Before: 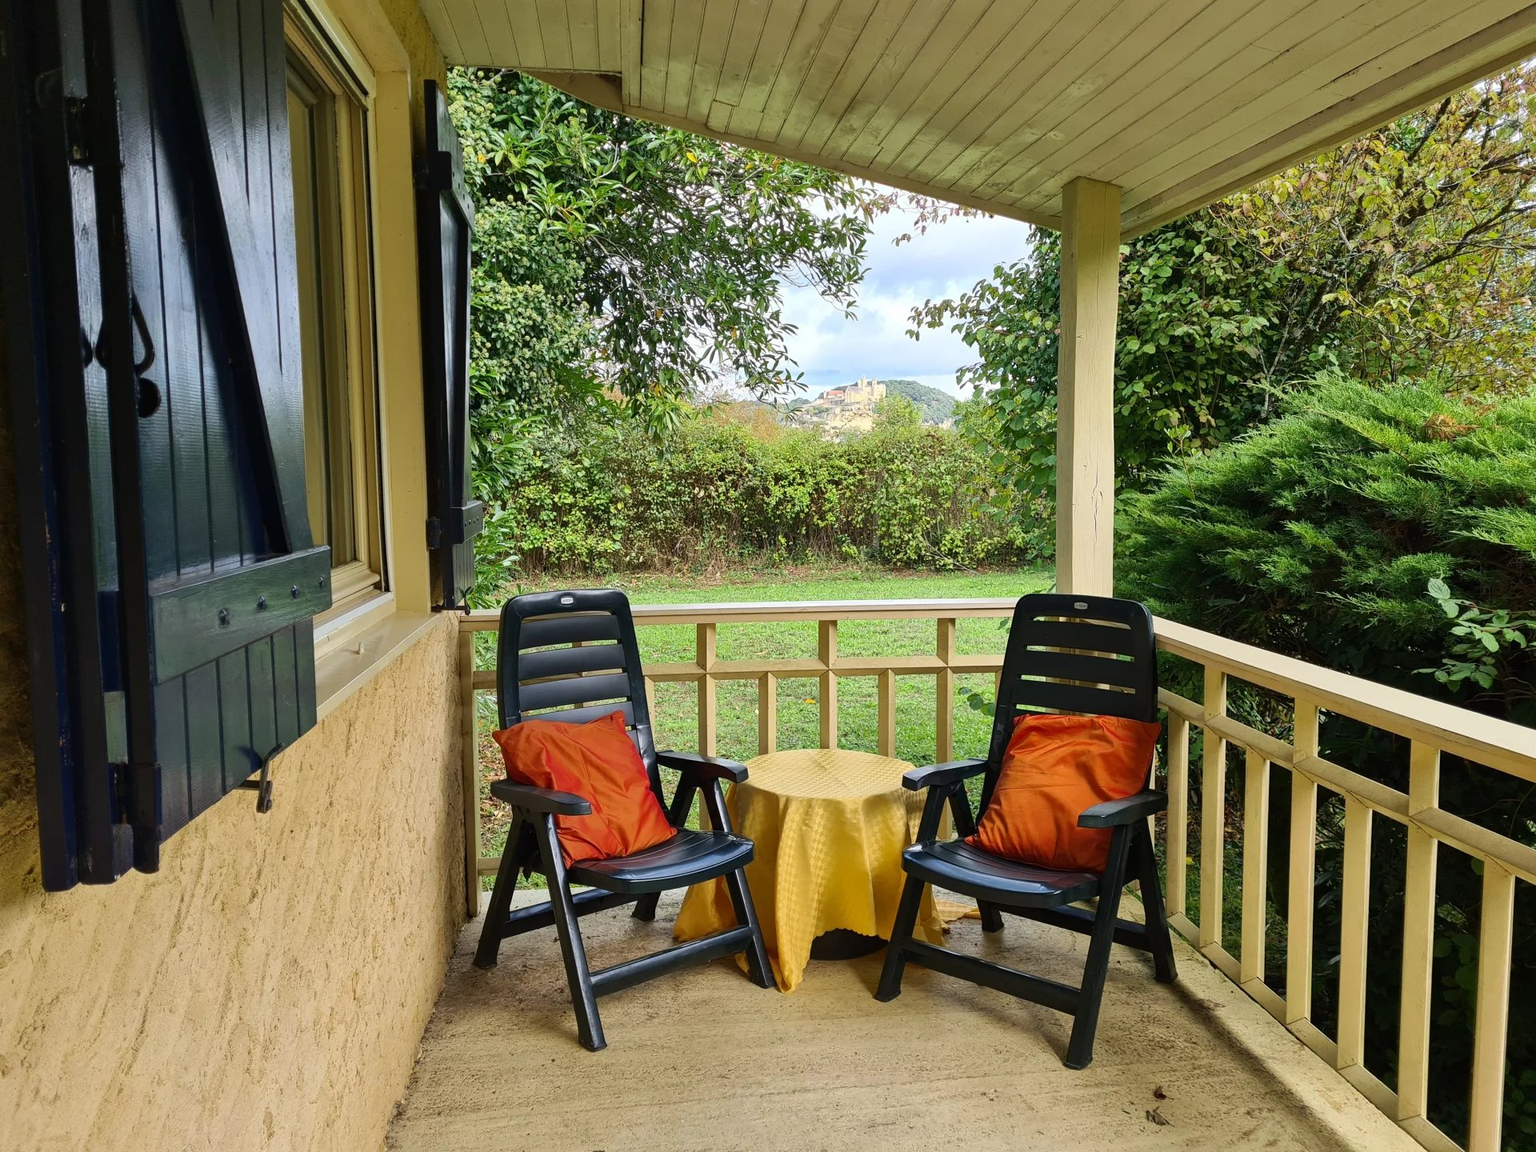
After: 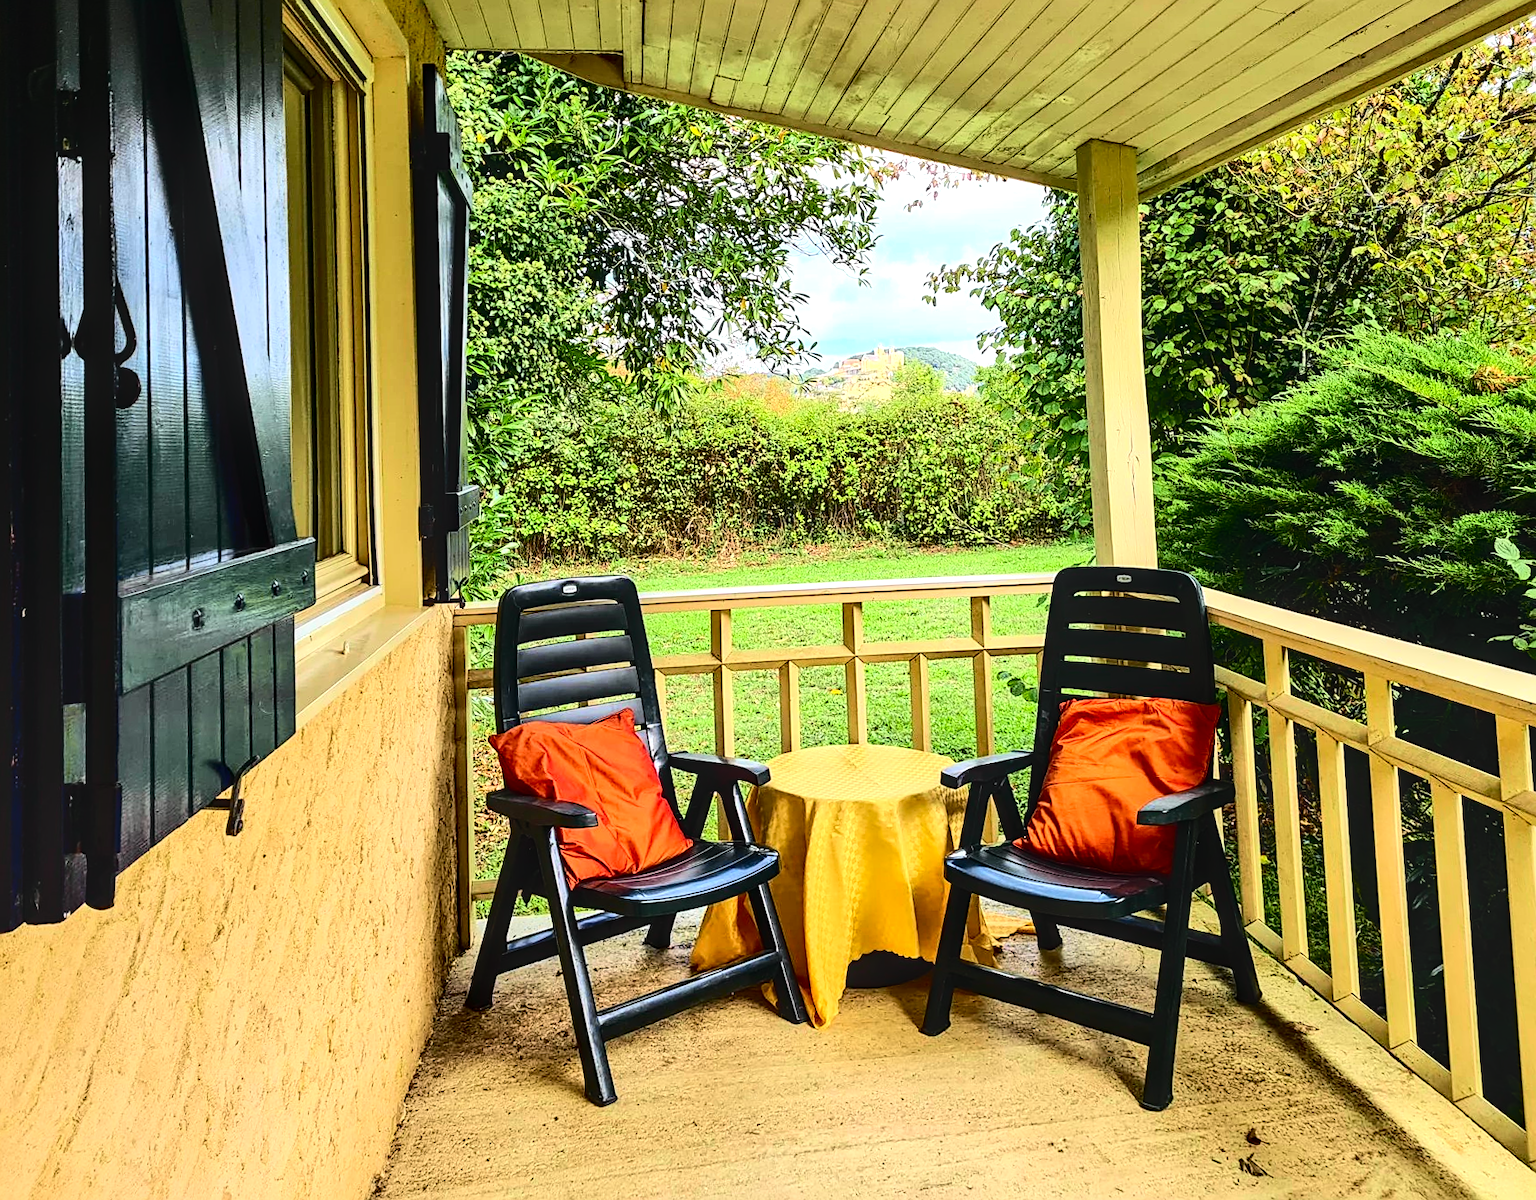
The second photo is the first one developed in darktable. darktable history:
sharpen: on, module defaults
tone curve: curves: ch0 [(0, 0.014) (0.12, 0.096) (0.386, 0.49) (0.54, 0.684) (0.751, 0.855) (0.89, 0.943) (0.998, 0.989)]; ch1 [(0, 0) (0.133, 0.099) (0.437, 0.41) (0.5, 0.5) (0.517, 0.536) (0.548, 0.575) (0.582, 0.631) (0.627, 0.688) (0.836, 0.868) (1, 1)]; ch2 [(0, 0) (0.374, 0.341) (0.456, 0.443) (0.478, 0.49) (0.501, 0.5) (0.528, 0.538) (0.55, 0.6) (0.572, 0.63) (0.702, 0.765) (1, 1)], color space Lab, independent channels, preserve colors none
exposure: black level correction 0.001, compensate highlight preservation false
local contrast: on, module defaults
tone equalizer: -8 EV -0.75 EV, -7 EV -0.7 EV, -6 EV -0.6 EV, -5 EV -0.4 EV, -3 EV 0.4 EV, -2 EV 0.6 EV, -1 EV 0.7 EV, +0 EV 0.75 EV, edges refinement/feathering 500, mask exposure compensation -1.57 EV, preserve details no
rotate and perspective: rotation -1.68°, lens shift (vertical) -0.146, crop left 0.049, crop right 0.912, crop top 0.032, crop bottom 0.96
